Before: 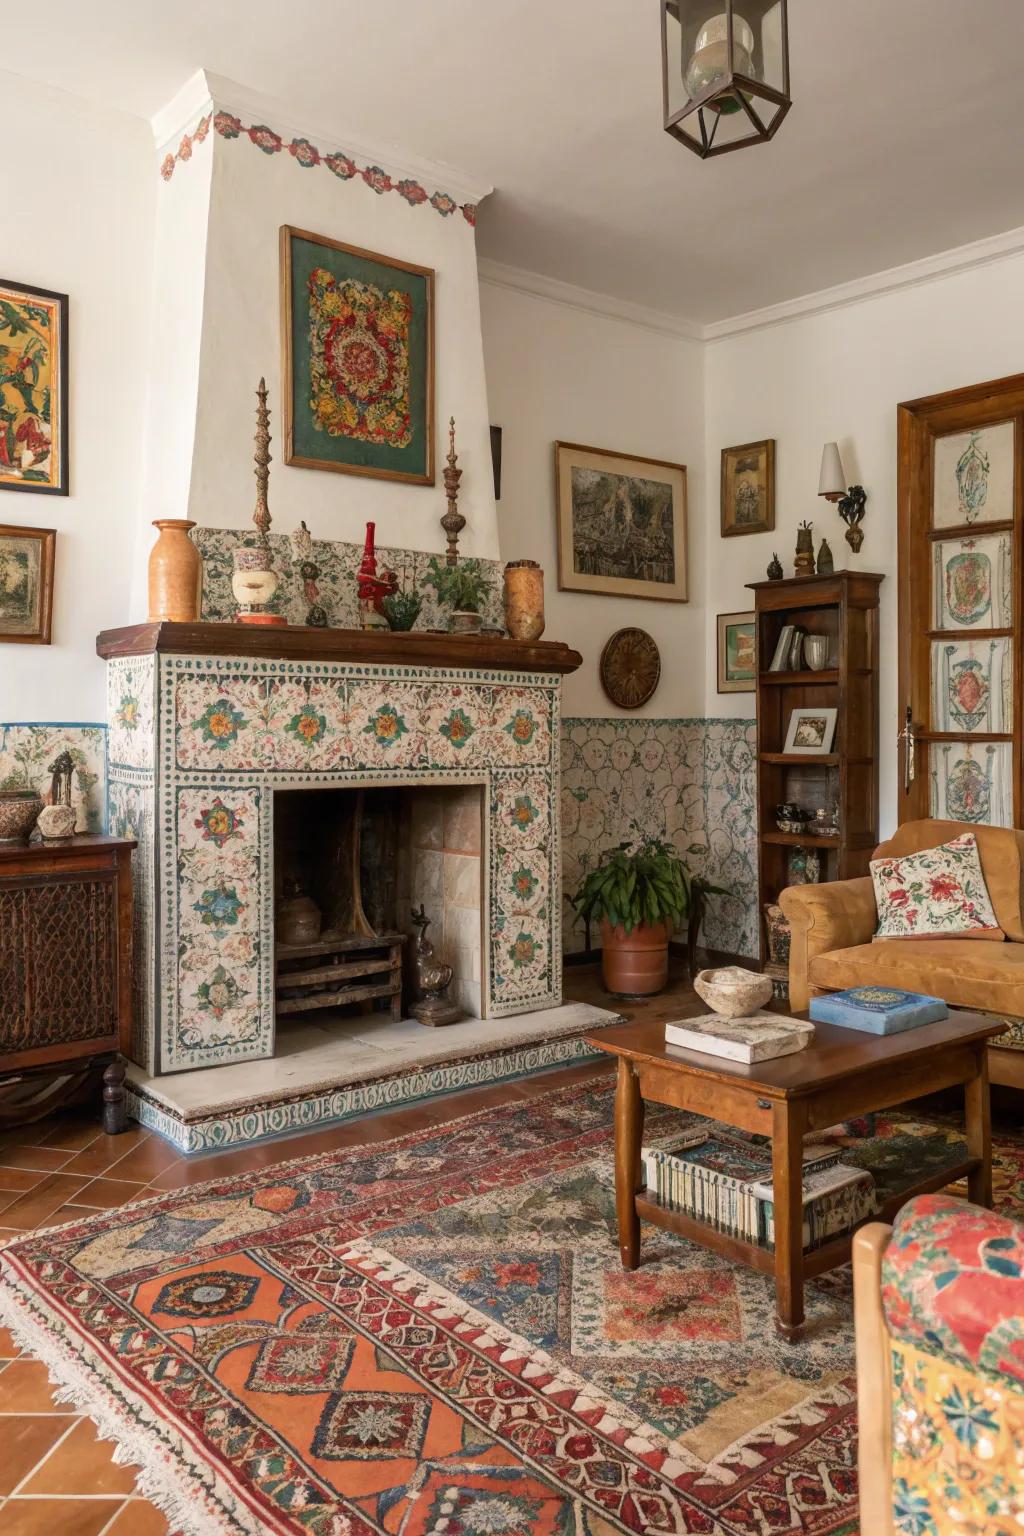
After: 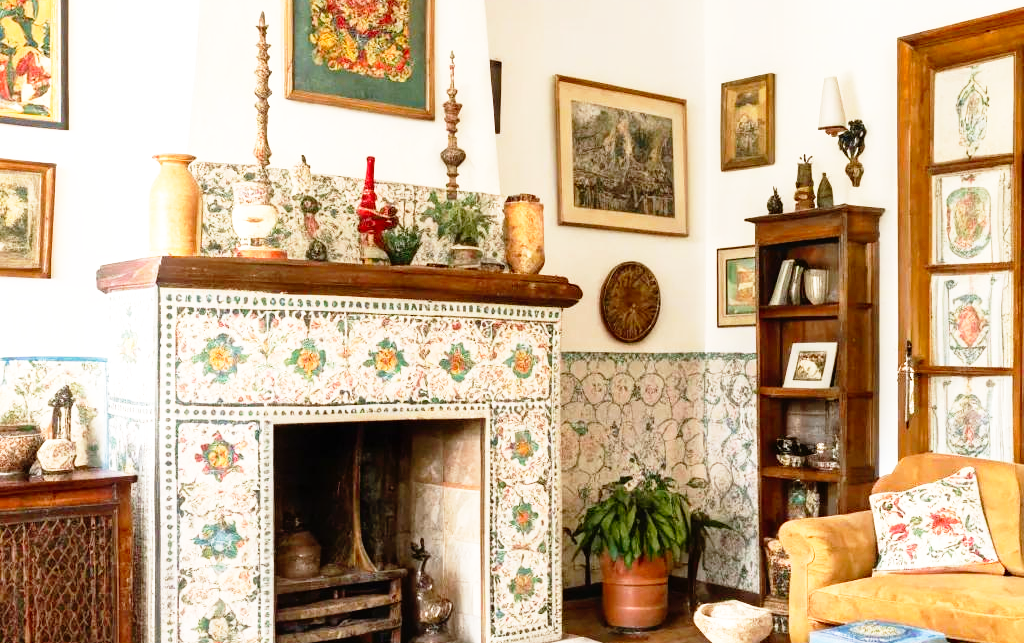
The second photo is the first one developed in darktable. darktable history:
exposure: black level correction 0, exposure 0.5 EV, compensate exposure bias true, compensate highlight preservation false
base curve: curves: ch0 [(0, 0) (0.012, 0.01) (0.073, 0.168) (0.31, 0.711) (0.645, 0.957) (1, 1)], preserve colors none
crop and rotate: top 23.84%, bottom 34.294%
